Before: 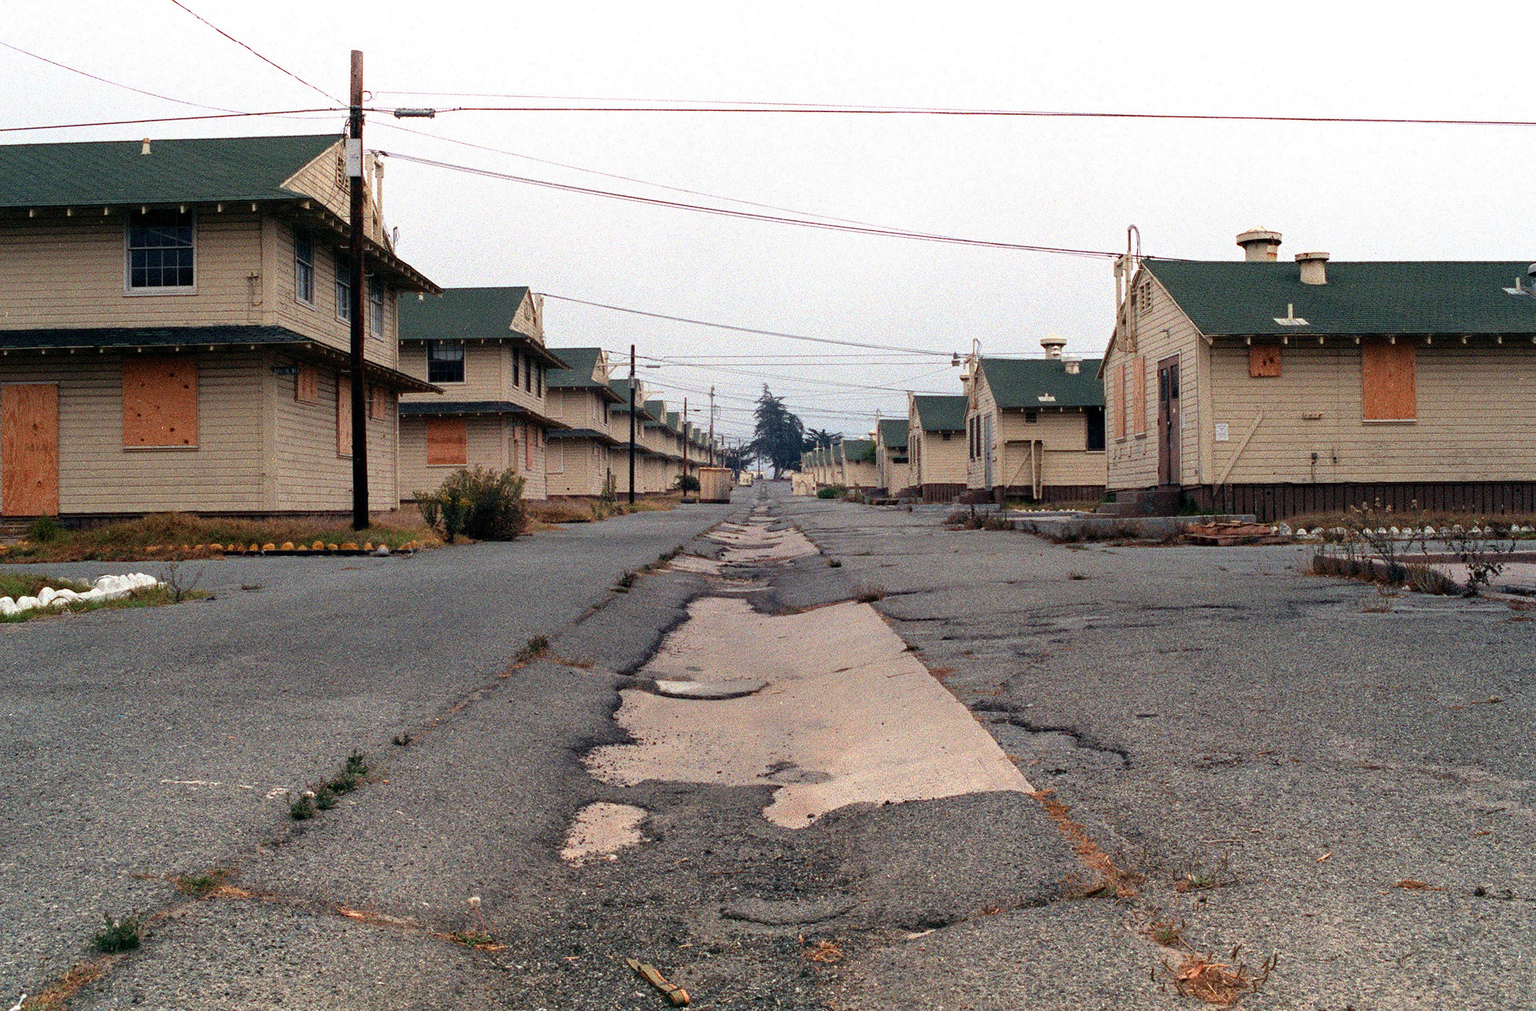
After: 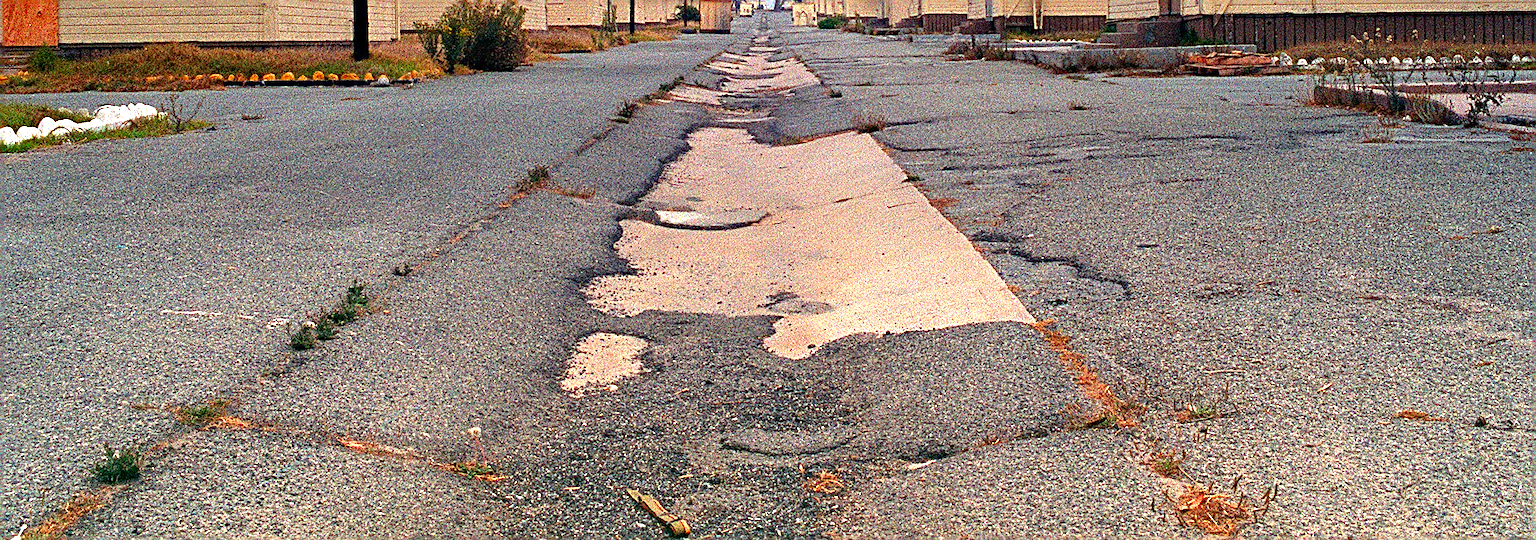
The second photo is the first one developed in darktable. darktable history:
sharpen: radius 3.039, amount 0.76
exposure: black level correction 0, exposure 0.694 EV, compensate highlight preservation false
contrast brightness saturation: saturation 0.497
crop and rotate: top 46.523%, right 0.027%
haze removal: adaptive false
